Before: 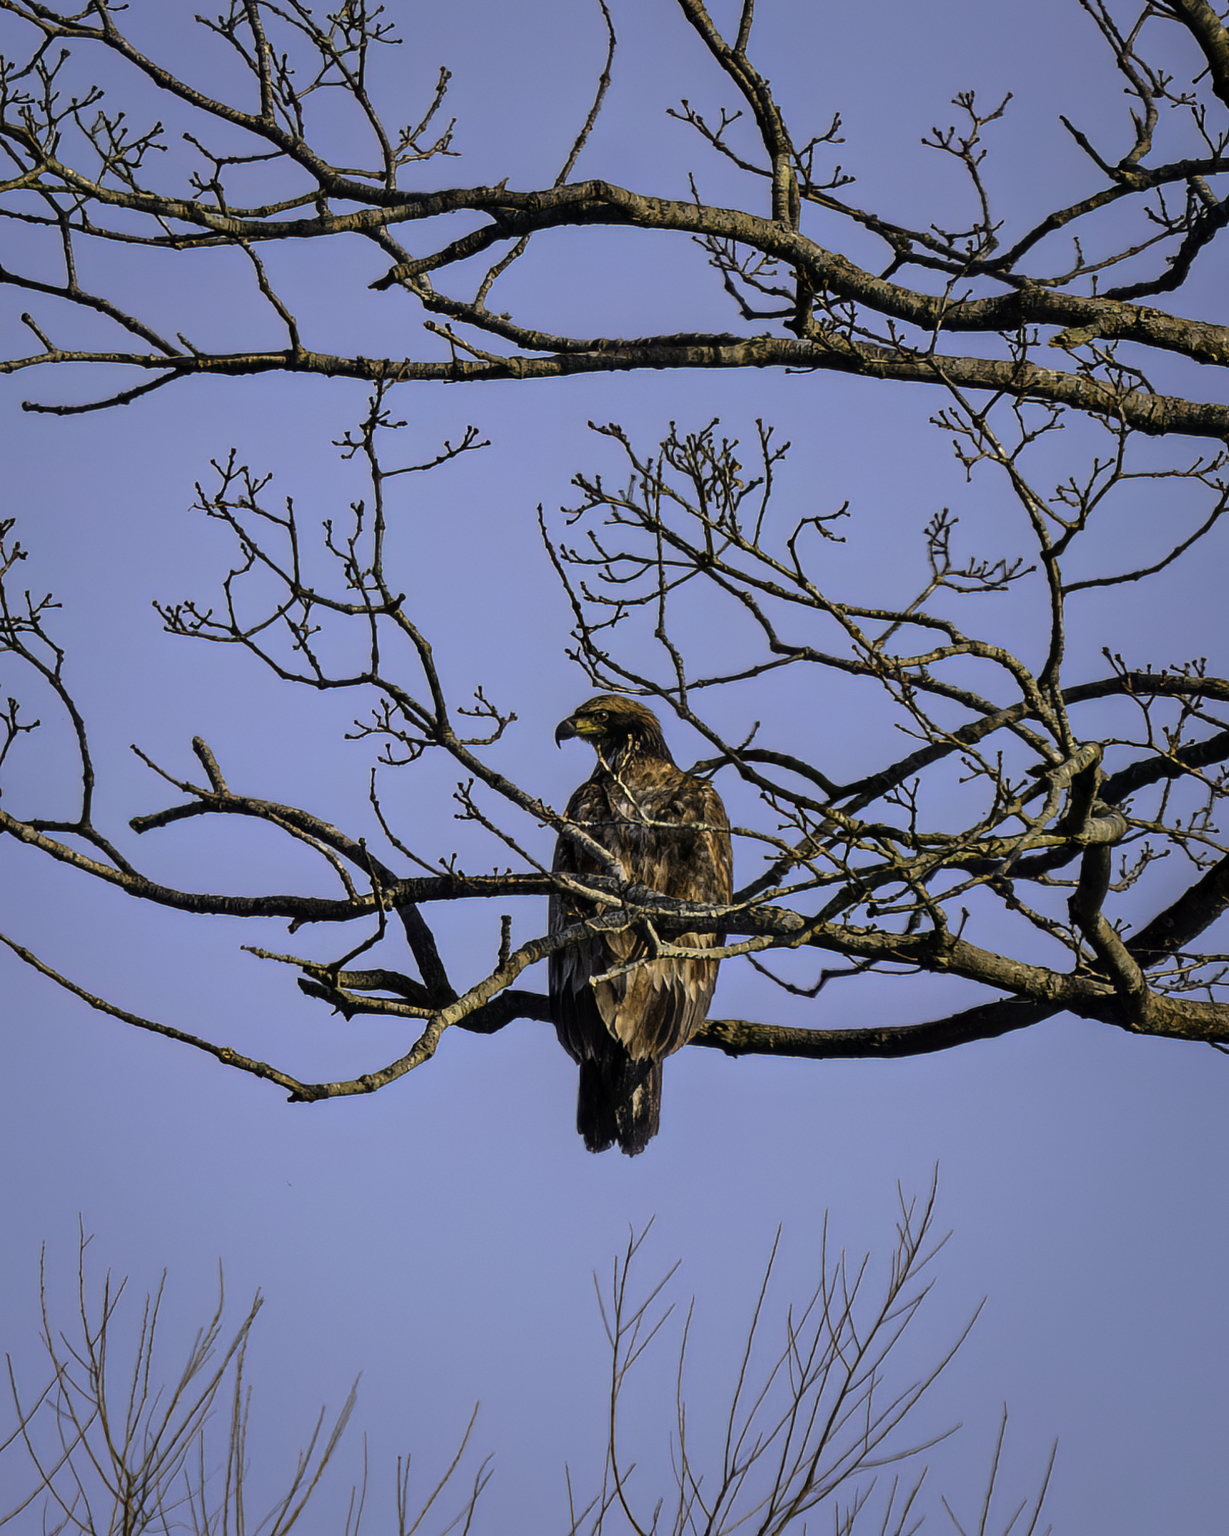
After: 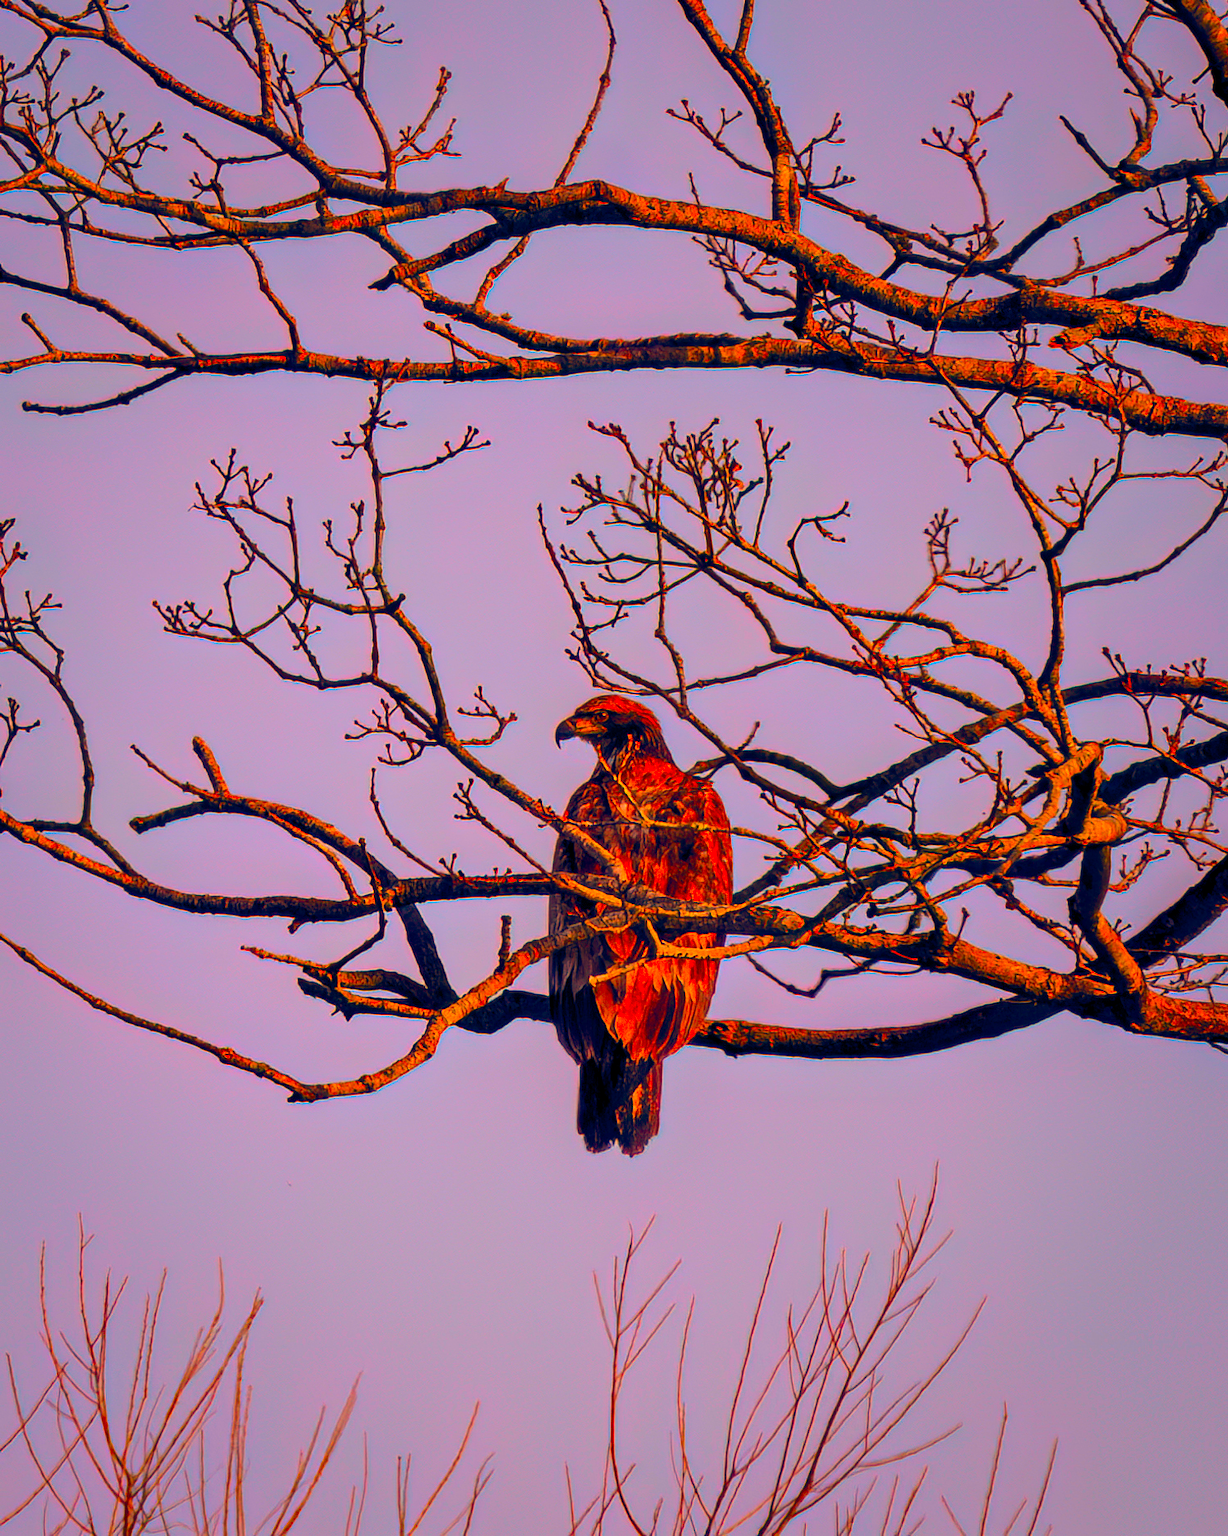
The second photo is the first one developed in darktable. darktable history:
color correction: saturation 2.15
white balance: red 1.138, green 0.996, blue 0.812
tone equalizer: on, module defaults
color balance rgb: shadows lift › hue 87.51°, highlights gain › chroma 0.68%, highlights gain › hue 55.1°, global offset › chroma 0.13%, global offset › hue 253.66°, linear chroma grading › global chroma 0.5%, perceptual saturation grading › global saturation 16.38%
